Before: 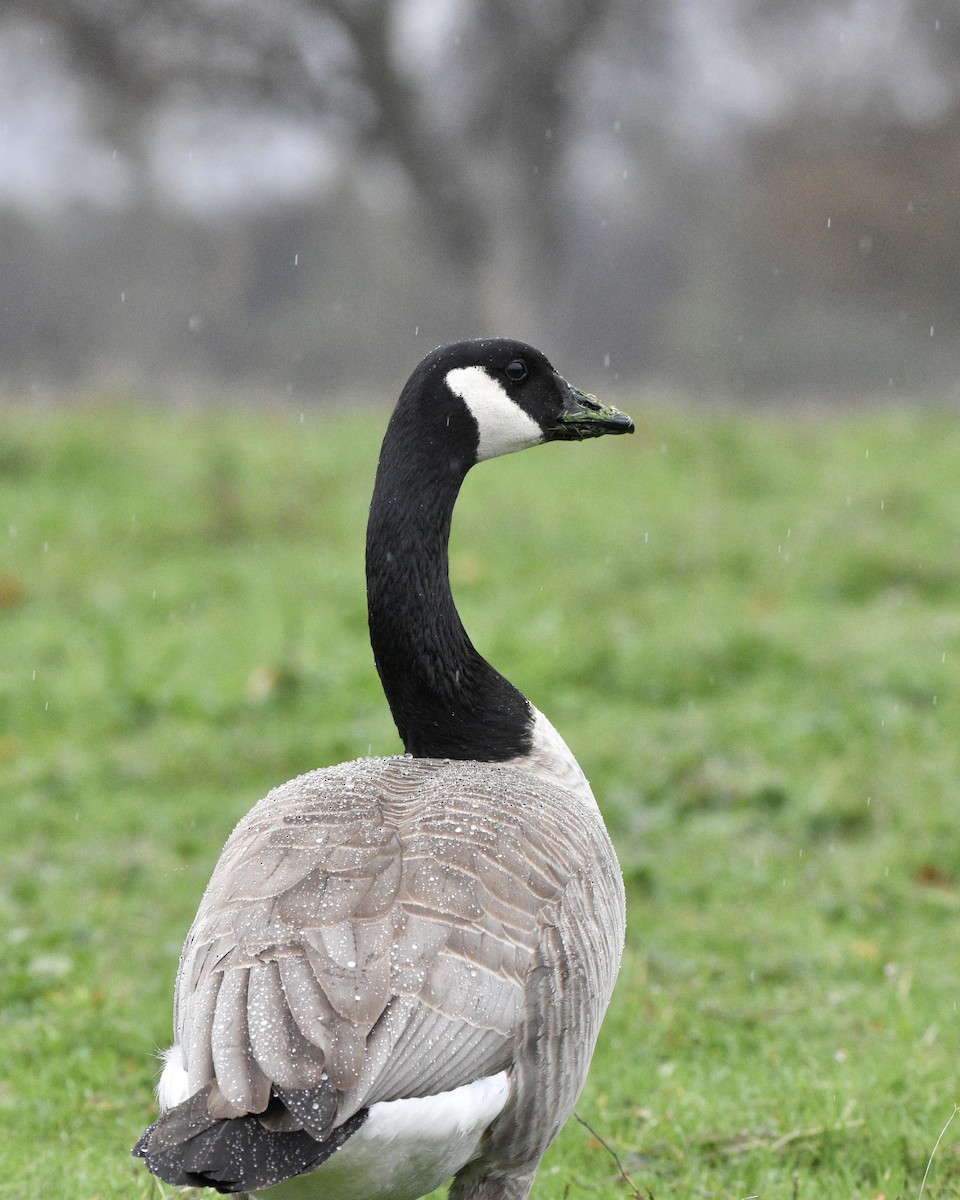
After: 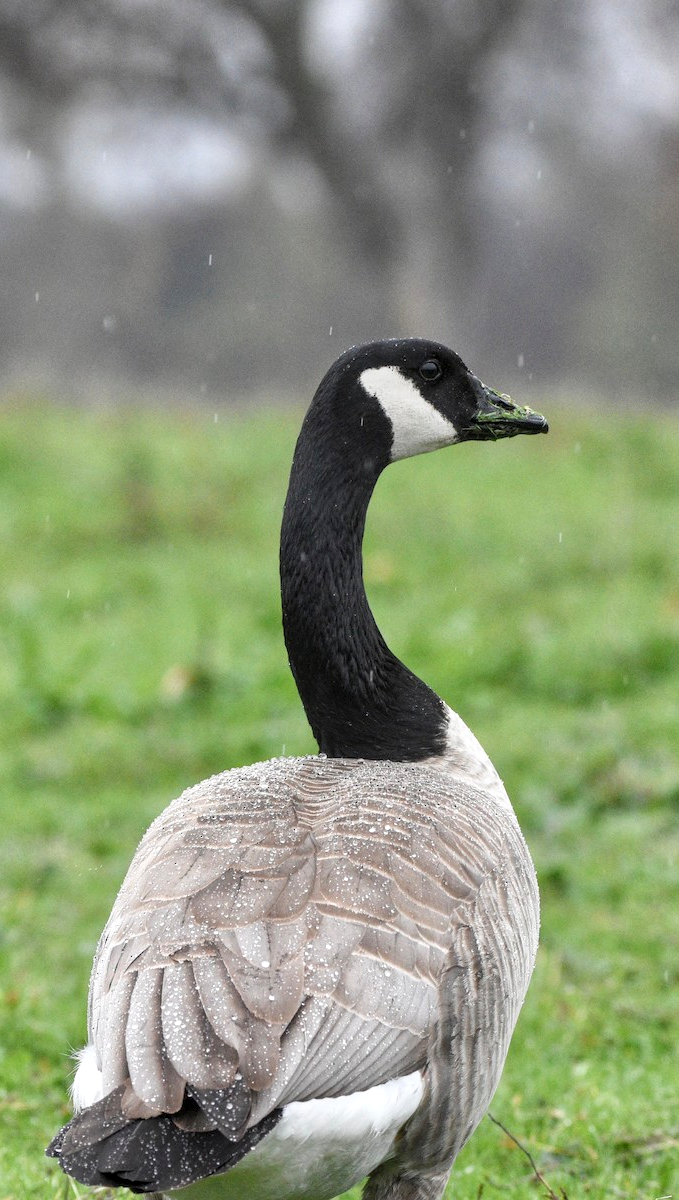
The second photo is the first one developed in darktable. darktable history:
crop and rotate: left 9.061%, right 20.142%
local contrast: on, module defaults
shadows and highlights: shadows 0, highlights 40
